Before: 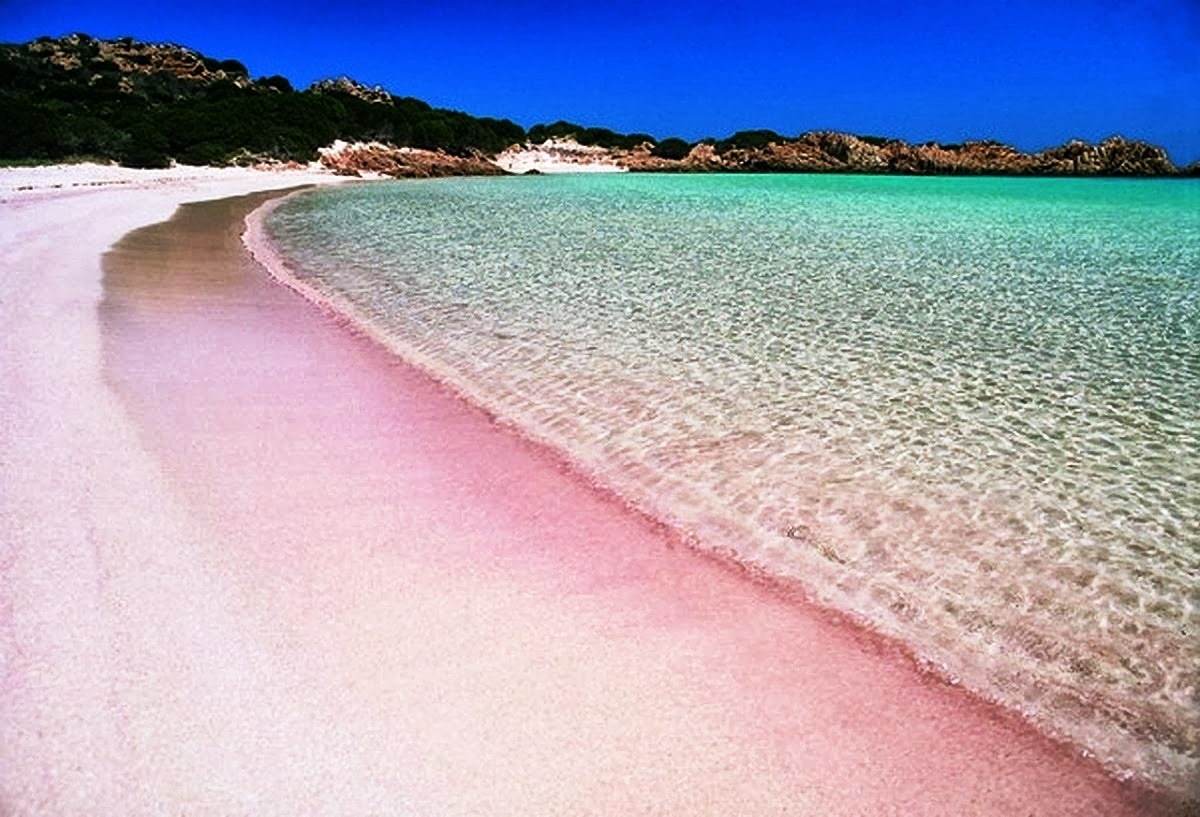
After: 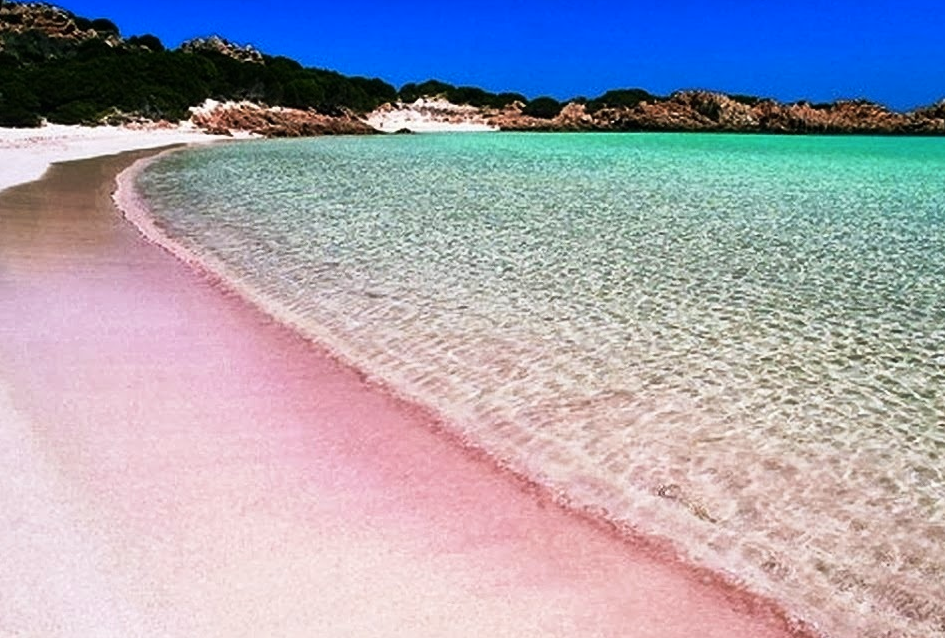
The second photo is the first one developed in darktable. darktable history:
crop and rotate: left 10.77%, top 5.1%, right 10.41%, bottom 16.76%
color zones: curves: ch1 [(0, 0.455) (0.063, 0.455) (0.286, 0.495) (0.429, 0.5) (0.571, 0.5) (0.714, 0.5) (0.857, 0.5) (1, 0.455)]; ch2 [(0, 0.532) (0.063, 0.521) (0.233, 0.447) (0.429, 0.489) (0.571, 0.5) (0.714, 0.5) (0.857, 0.5) (1, 0.532)]
